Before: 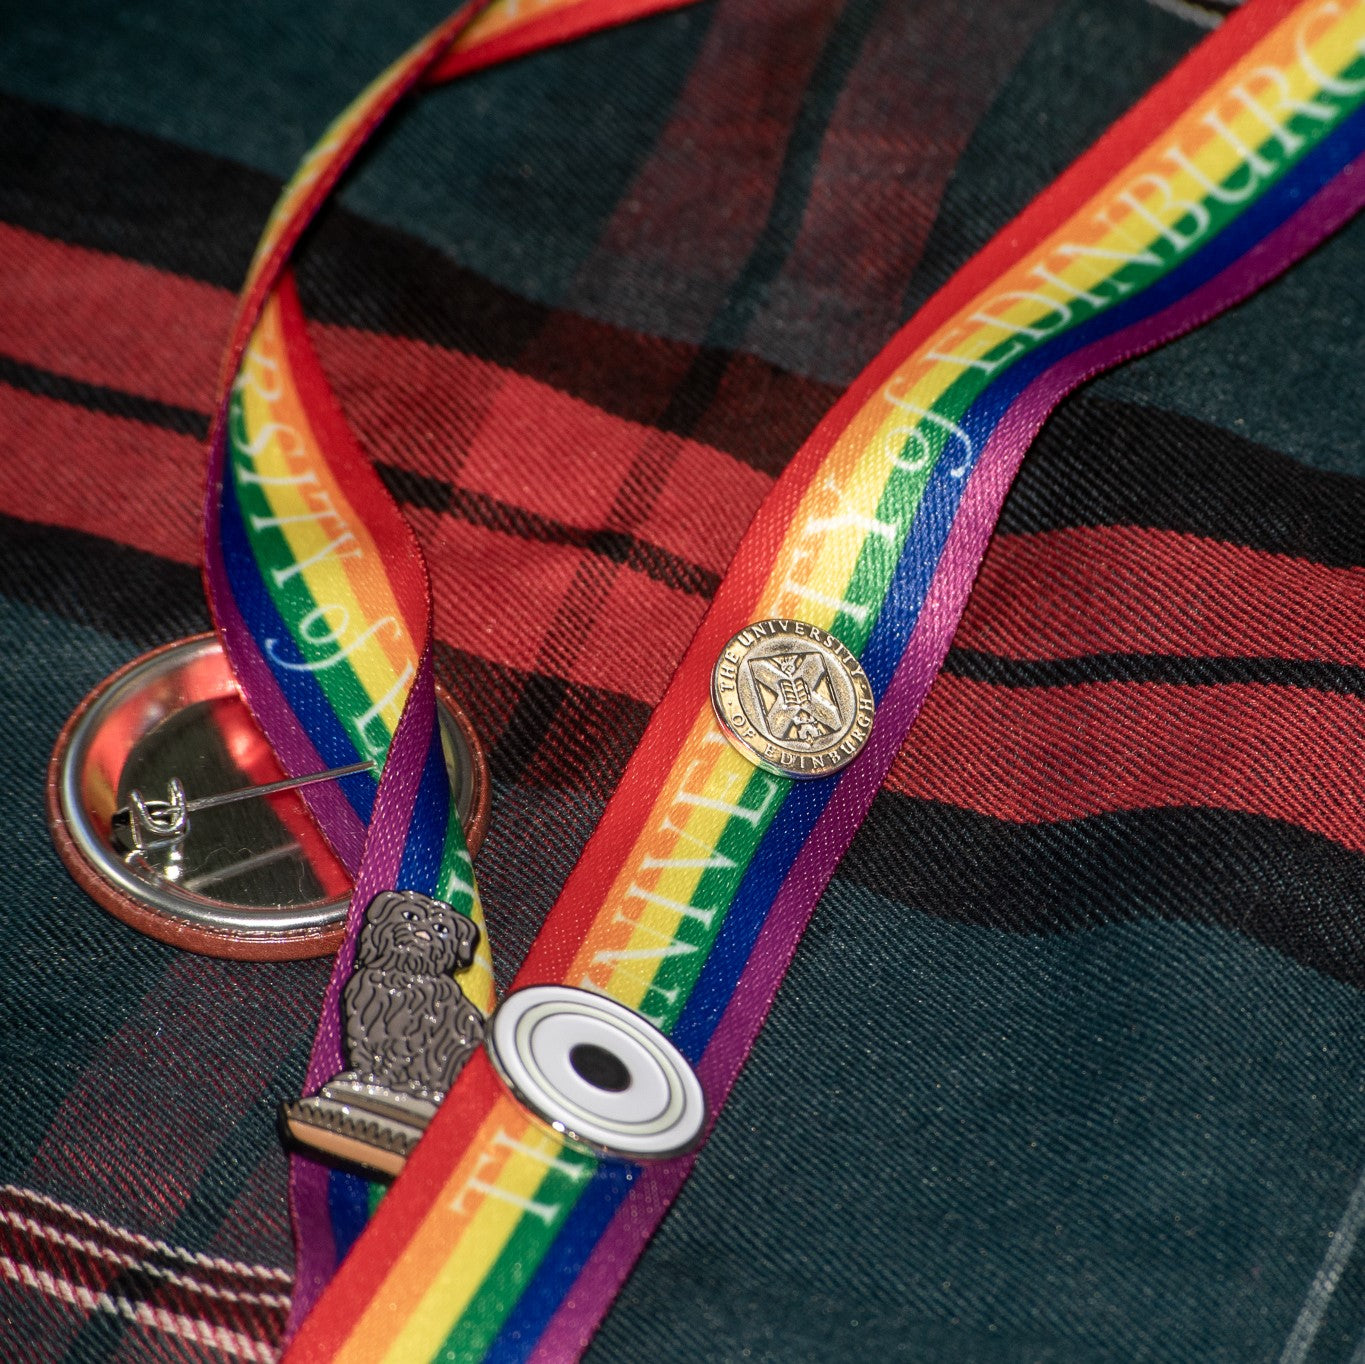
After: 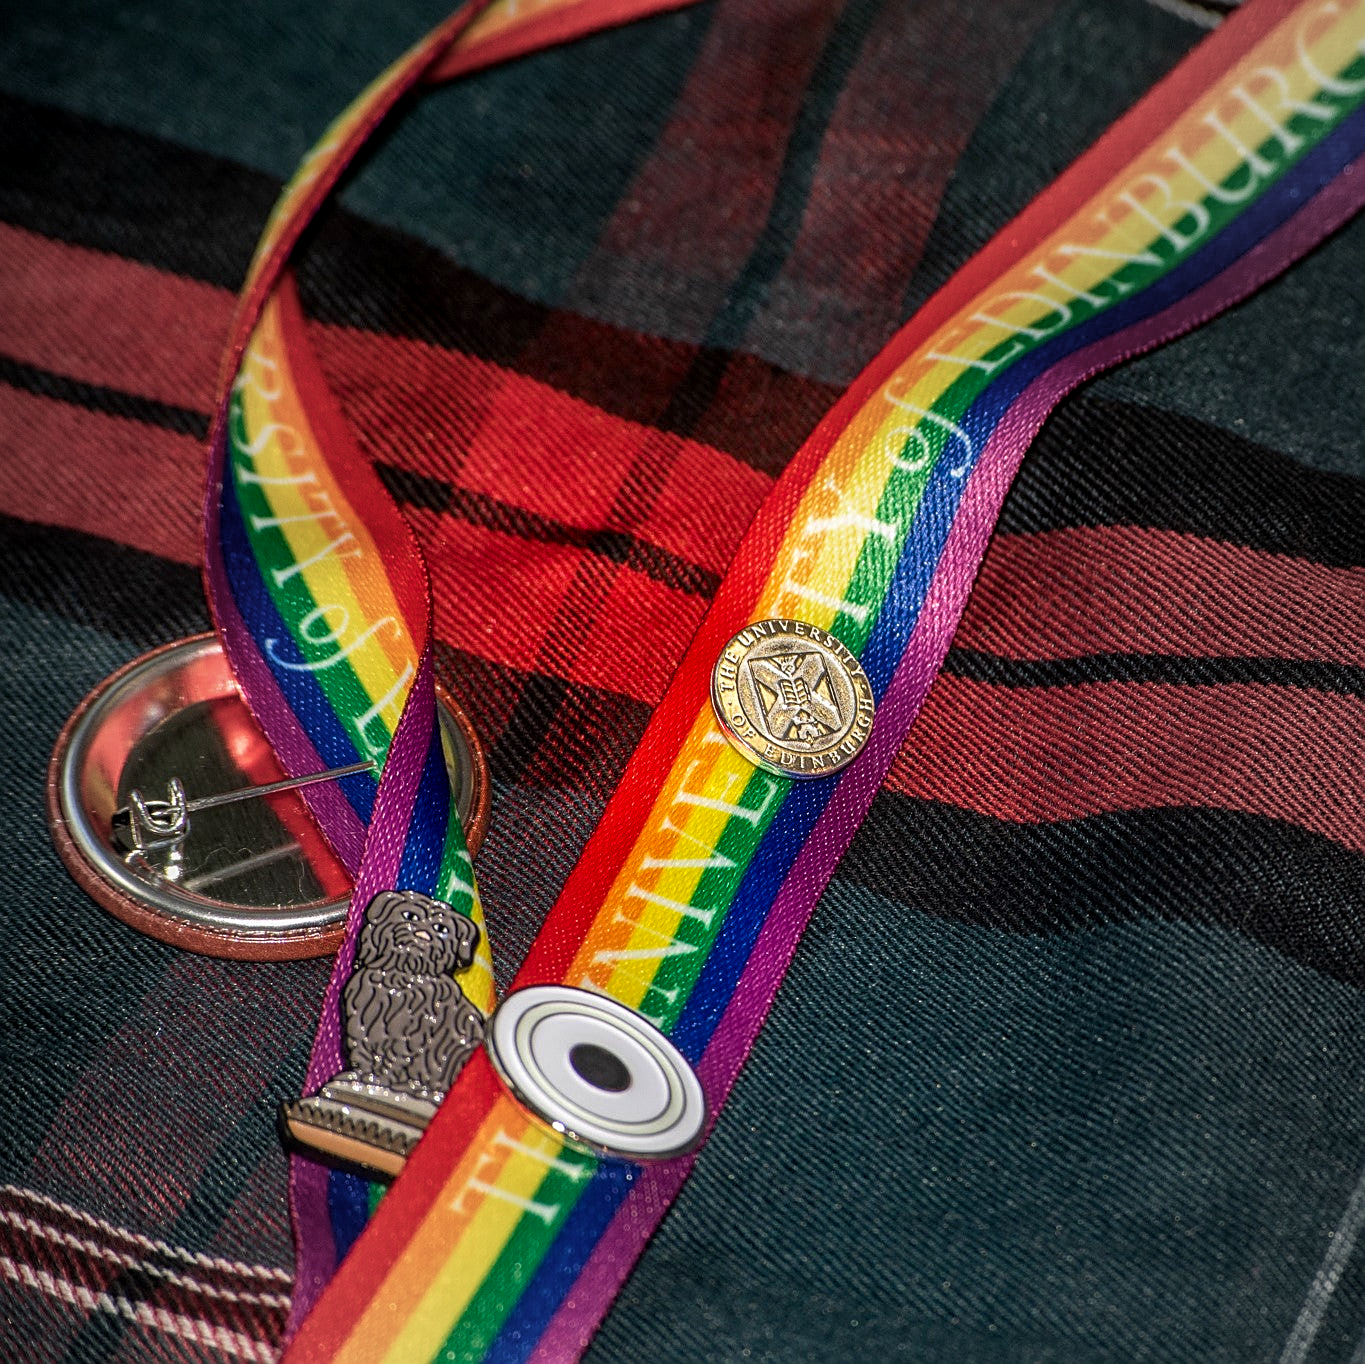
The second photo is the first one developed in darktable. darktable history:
local contrast: on, module defaults
vignetting: fall-off start 18.21%, fall-off radius 137.95%, brightness -0.207, center (-0.078, 0.066), width/height ratio 0.62, shape 0.59
color balance rgb: linear chroma grading › global chroma 15%, perceptual saturation grading › global saturation 30%
sharpen: on, module defaults
